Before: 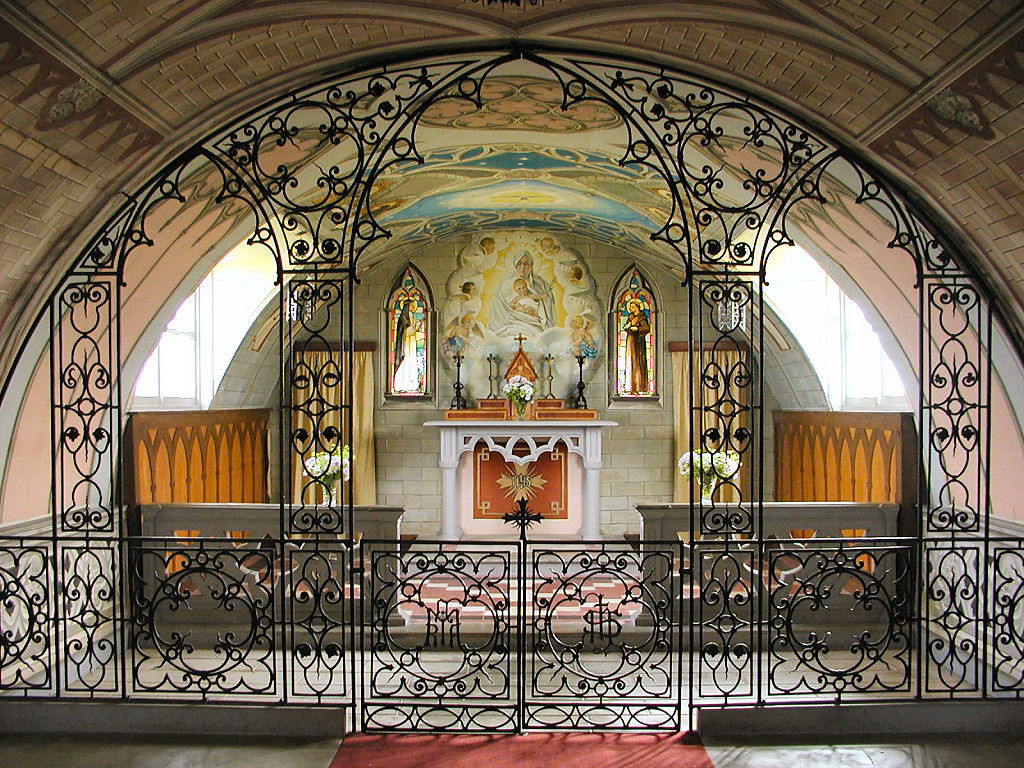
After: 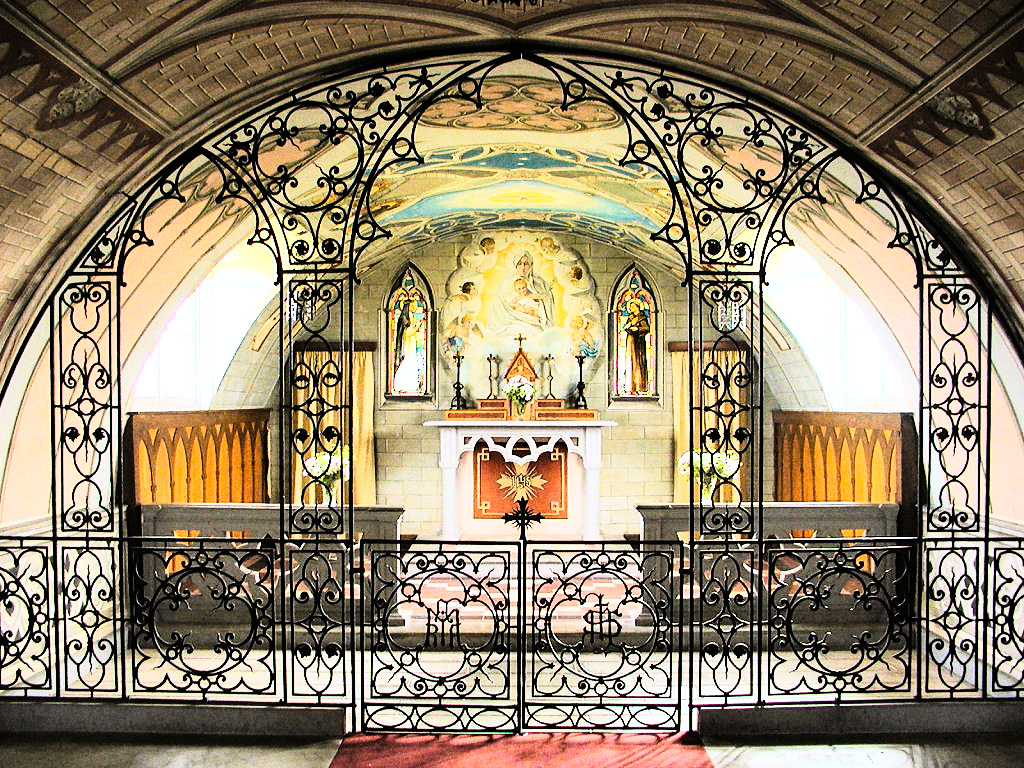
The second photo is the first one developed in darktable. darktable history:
rgb curve: curves: ch0 [(0, 0) (0.21, 0.15) (0.24, 0.21) (0.5, 0.75) (0.75, 0.96) (0.89, 0.99) (1, 1)]; ch1 [(0, 0.02) (0.21, 0.13) (0.25, 0.2) (0.5, 0.67) (0.75, 0.9) (0.89, 0.97) (1, 1)]; ch2 [(0, 0.02) (0.21, 0.13) (0.25, 0.2) (0.5, 0.67) (0.75, 0.9) (0.89, 0.97) (1, 1)], compensate middle gray true
grain: coarseness 0.09 ISO, strength 40%
